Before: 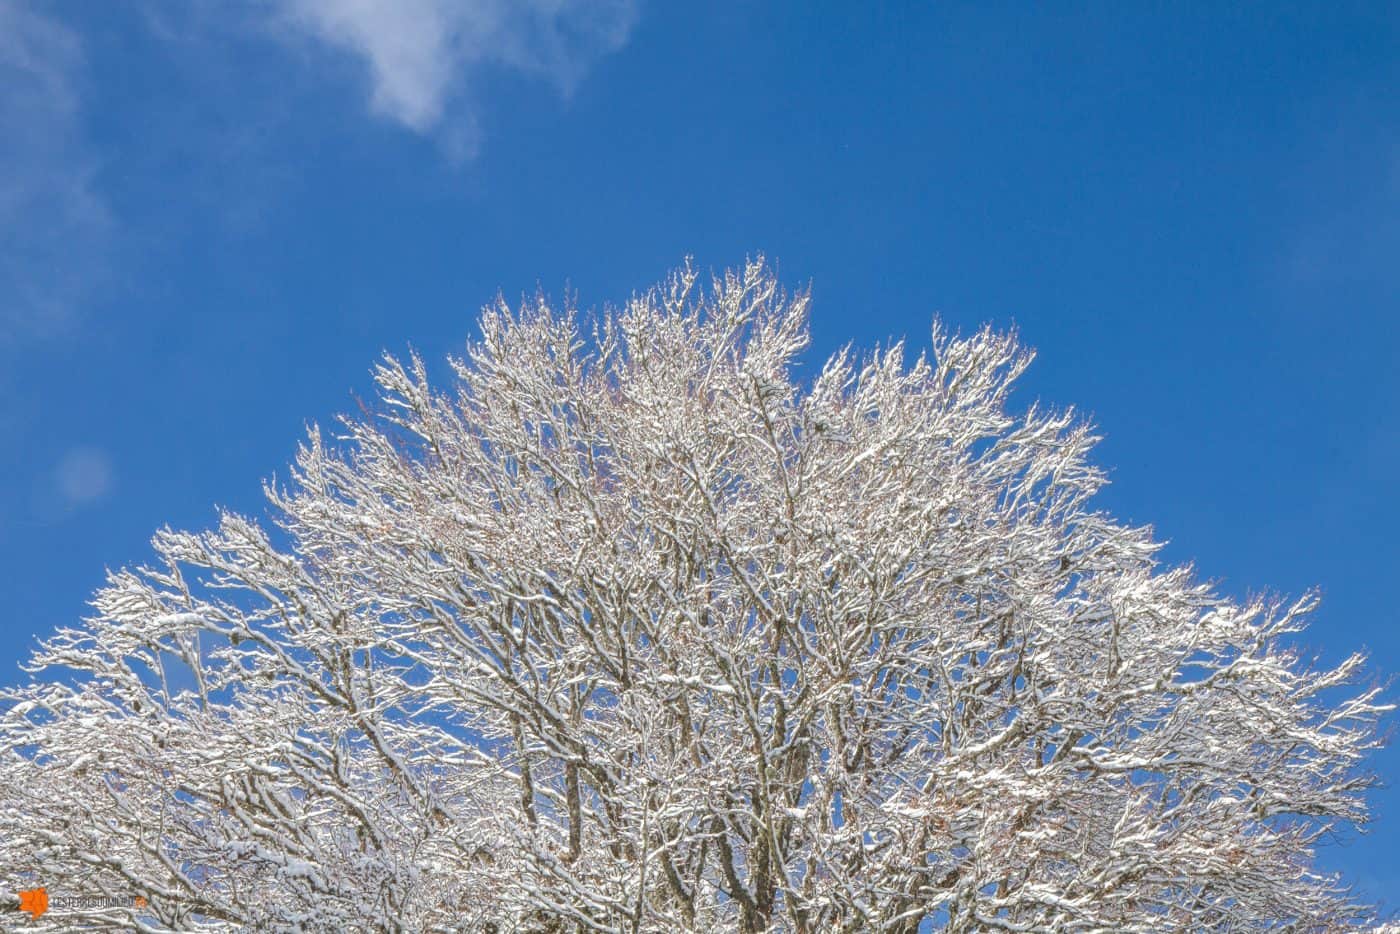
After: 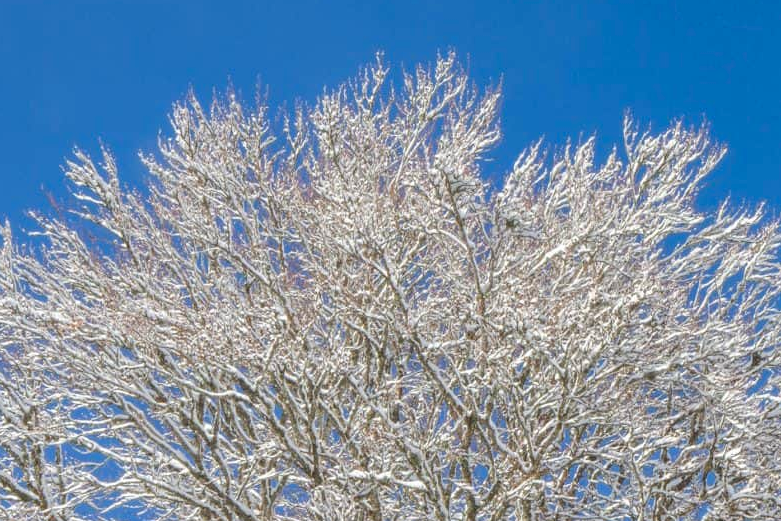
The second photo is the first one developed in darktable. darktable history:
crop and rotate: left 22.13%, top 22.054%, right 22.026%, bottom 22.102%
contrast brightness saturation: saturation 0.1
